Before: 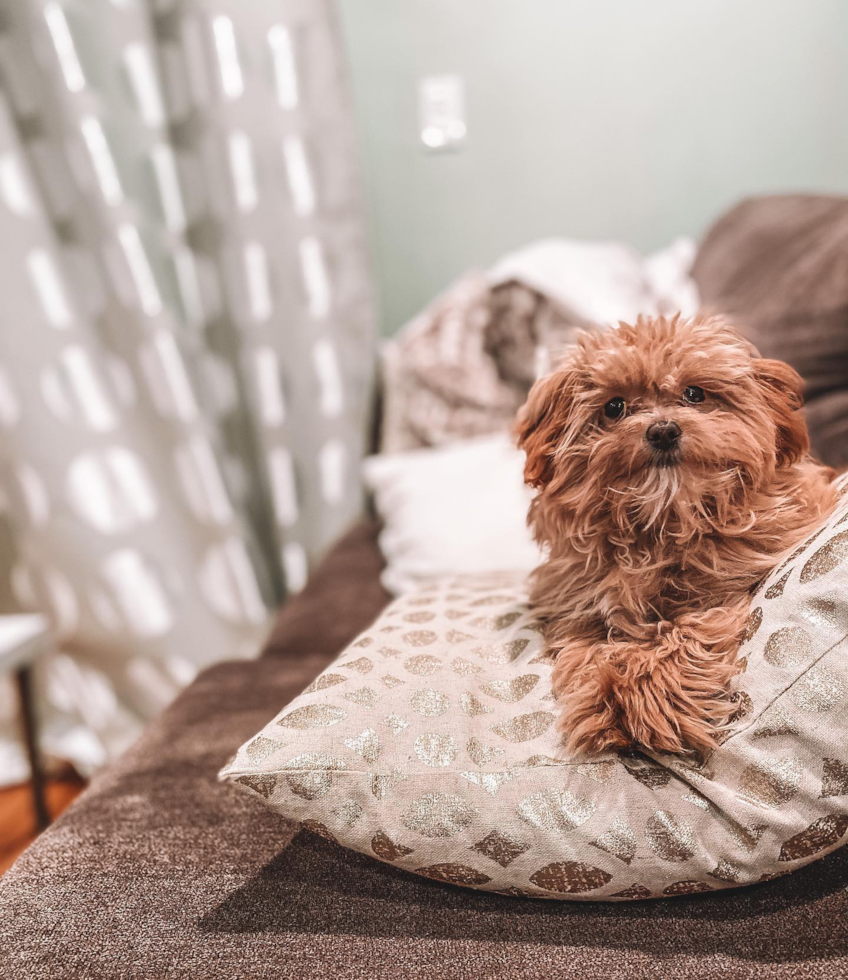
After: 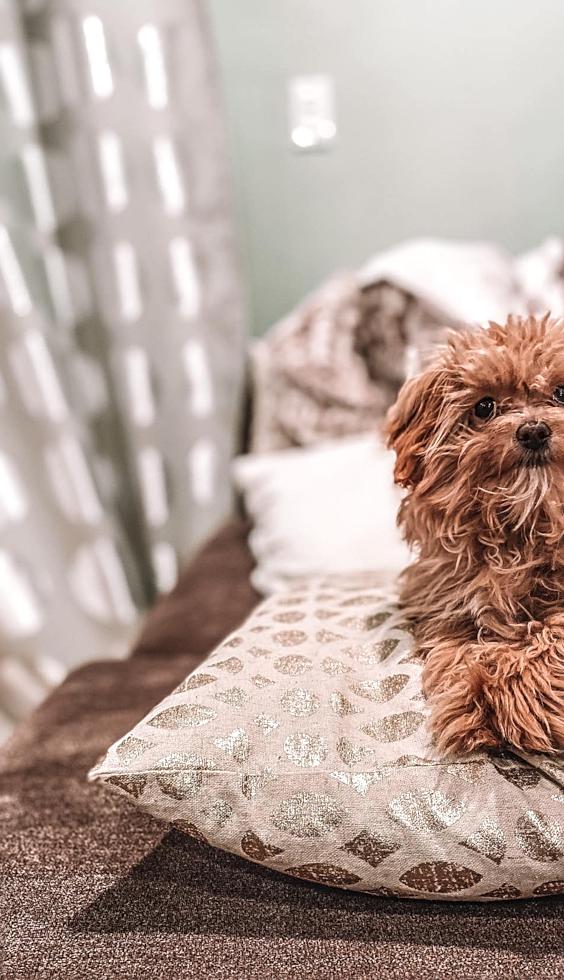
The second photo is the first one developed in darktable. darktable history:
local contrast: detail 130%
crop: left 15.433%, right 17.874%
sharpen: on, module defaults
